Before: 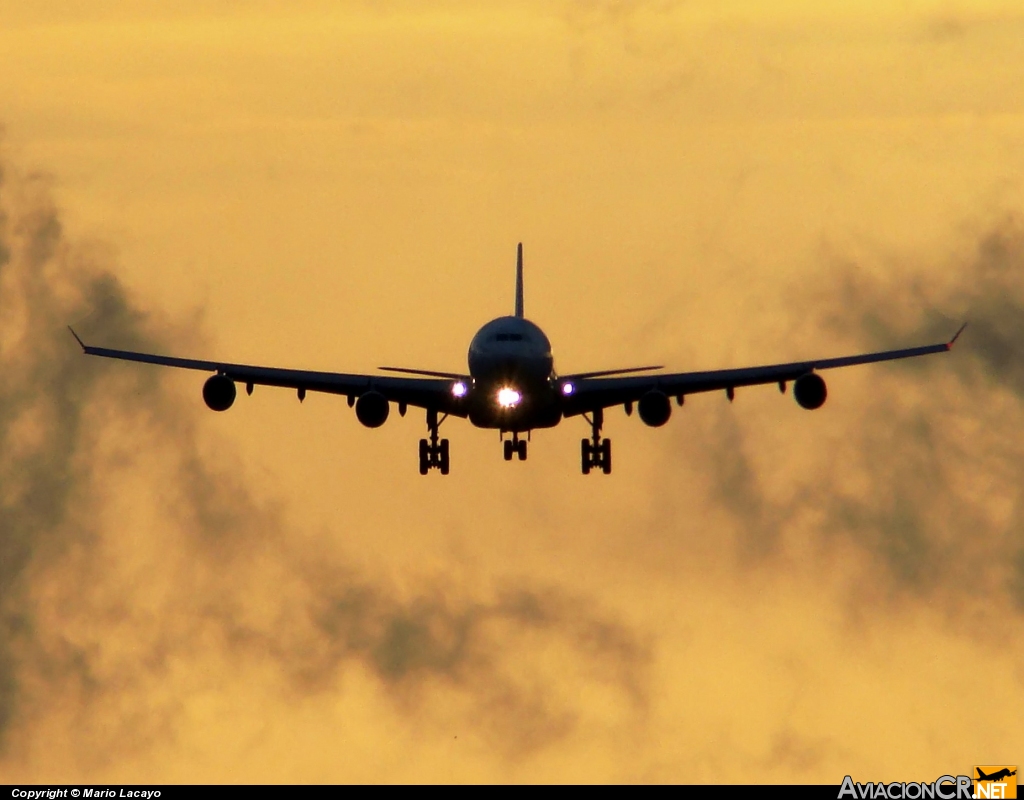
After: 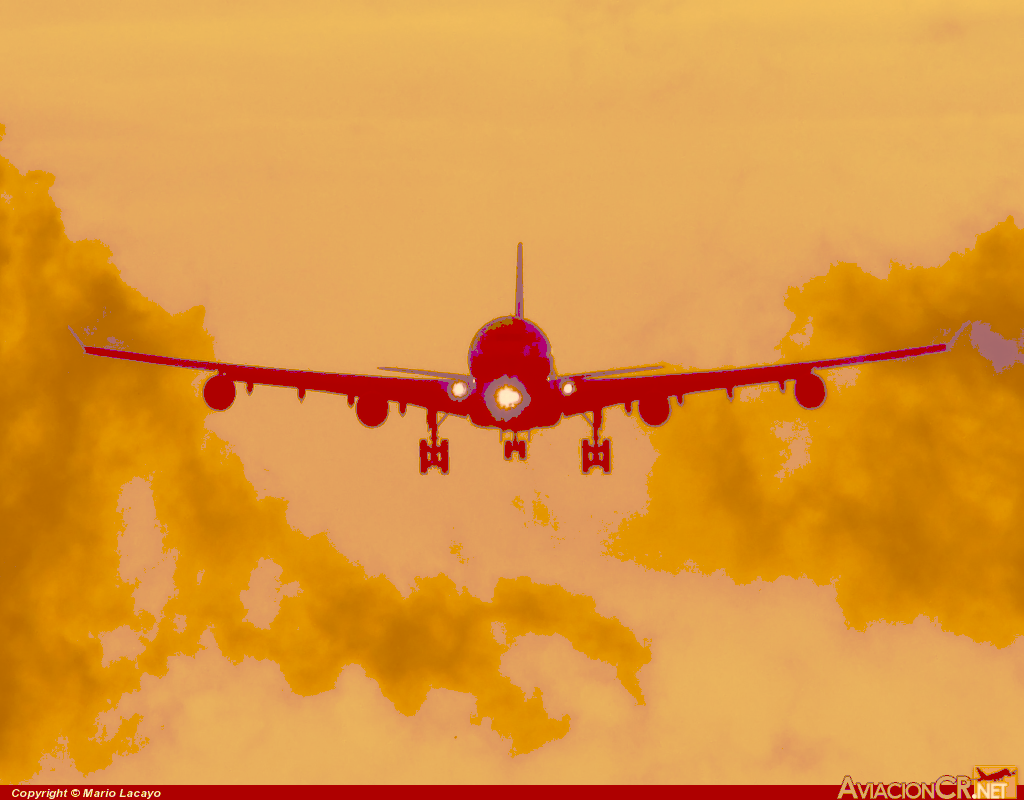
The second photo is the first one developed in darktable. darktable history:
tone curve: curves: ch0 [(0, 0) (0.003, 0.453) (0.011, 0.457) (0.025, 0.457) (0.044, 0.463) (0.069, 0.464) (0.1, 0.471) (0.136, 0.475) (0.177, 0.481) (0.224, 0.486) (0.277, 0.496) (0.335, 0.515) (0.399, 0.544) (0.468, 0.577) (0.543, 0.621) (0.623, 0.67) (0.709, 0.73) (0.801, 0.788) (0.898, 0.848) (1, 1)], preserve colors none
color look up table: target L [95.65, 91.38, 86.29, 85.45, 84.02, 75.06, 74.61, 67.7, 63.68, 59.46, 47.21, 45.2, 27.13, 78.34, 76.66, 68.44, 67.82, 64.26, 51.32, 50.76, 38.83, 34.89, 30.51, 27.64, 25.45, 21.91, 96.19, 90.64, 79.47, 76.08, 82.56, 77.87, 61.35, 59.53, 57.19, 52.7, 61.7, 74.91, 47.52, 38.26, 28.59, 48.77, 29.92, 23.45, 88.37, 78.45, 71.51, 54.49, 23.49], target a [12.14, 12.56, -8.165, -0.2, -6.744, -10.88, 8.039, 24.55, -1.202, 7.211, 19.21, 34.02, 64.67, 27.89, 25.77, 47.98, 36.81, 45.05, 81.37, 40.8, 58.86, 85.64, 83.9, 78.6, 74.6, 68.09, 14.07, 20.12, 30.18, 22.65, 23.52, 36.51, 28.42, 68.81, 41.6, 78.06, 36.42, 34.92, 41.86, 76.17, 69.03, 63.52, 78.74, 70.92, 2.729, 12.34, 25.23, 27.63, 70.8], target b [57.49, 93.88, 51.19, 146.7, 144.19, 128.72, 127.73, 116.14, 109.44, 102, 81.16, 77.61, 46.56, 60.02, 131.55, 117.07, 116.25, 110.44, 88.19, 87.25, 66.69, 59.86, 52.38, 47.39, 43.66, 37.57, 26.05, 23.03, 31.71, 42.22, 15.25, 8.032, 104.99, 29.77, 97.79, 90.09, 36.85, 5.433, 81.33, 65.47, 49.01, 1.38, 51.01, 40.2, 23.14, 51.31, 20.9, 93.16, 40.25], num patches 49
